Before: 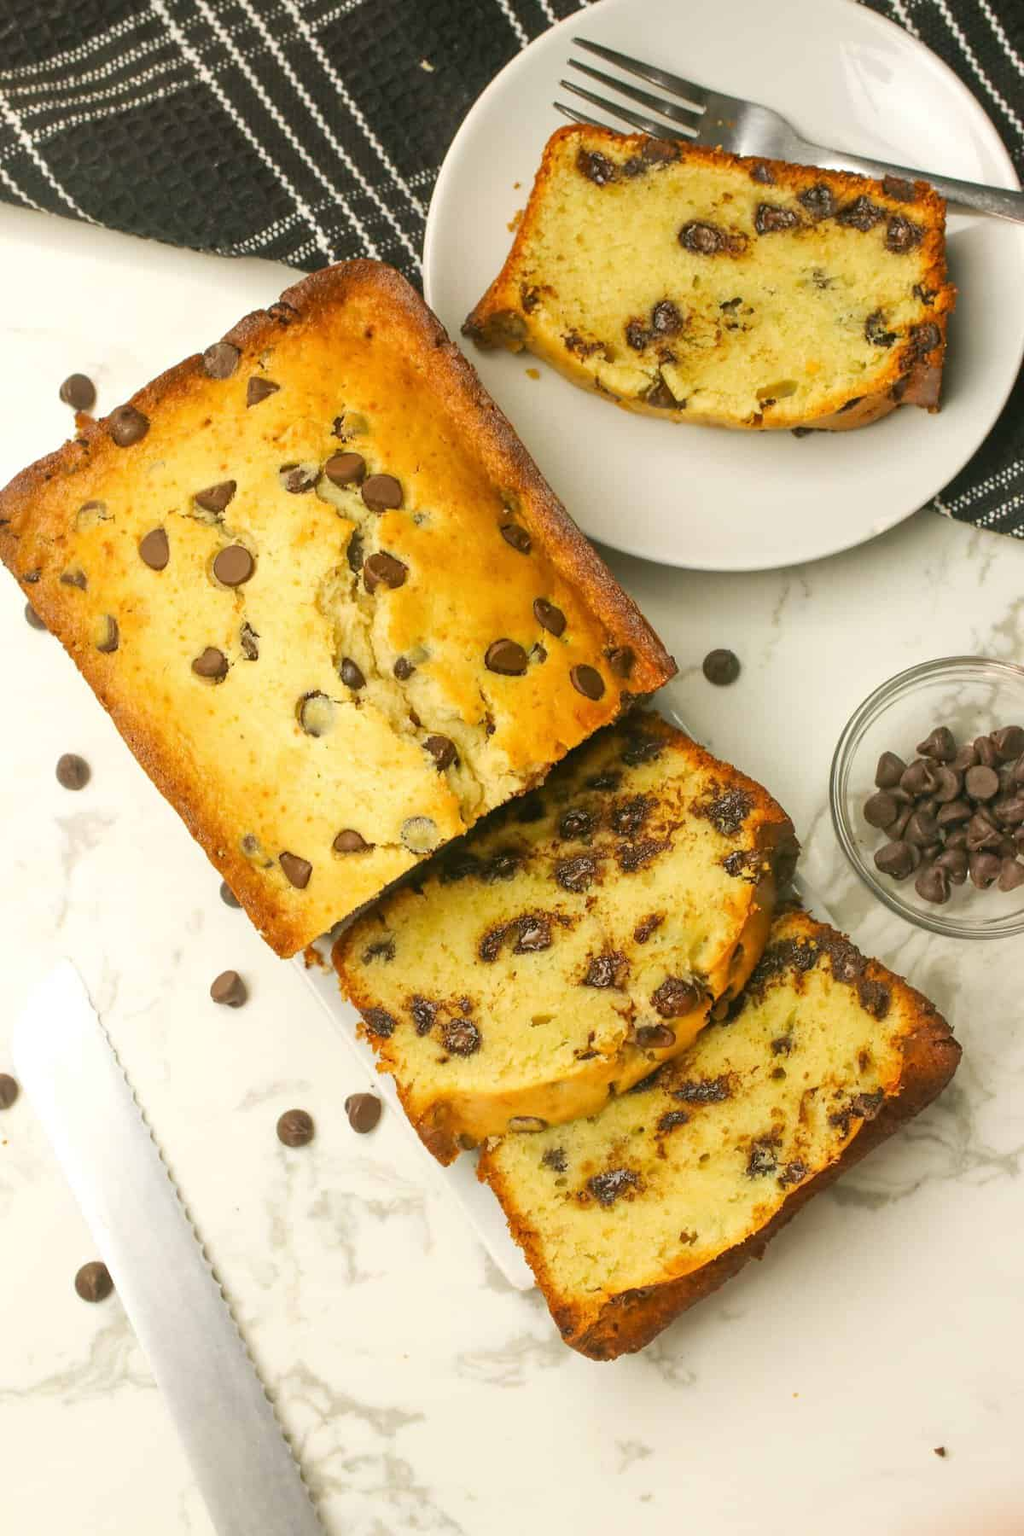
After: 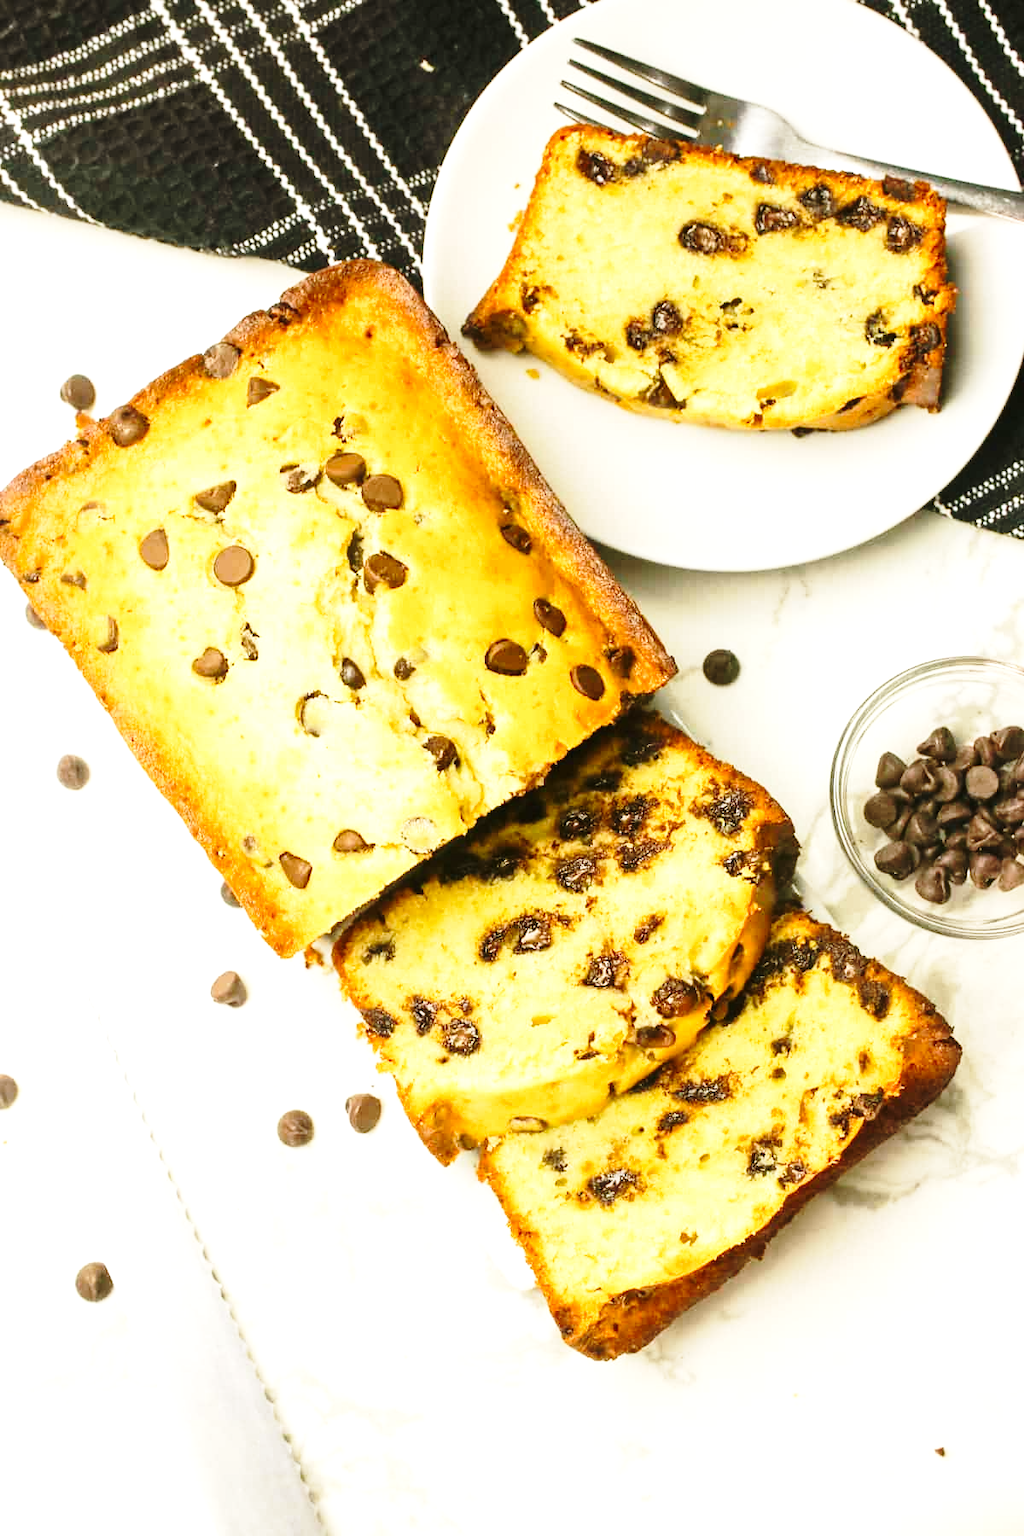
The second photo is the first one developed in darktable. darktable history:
base curve: curves: ch0 [(0, 0) (0.028, 0.03) (0.121, 0.232) (0.46, 0.748) (0.859, 0.968) (1, 1)], preserve colors none
tone equalizer: -8 EV -0.75 EV, -7 EV -0.7 EV, -6 EV -0.6 EV, -5 EV -0.4 EV, -3 EV 0.4 EV, -2 EV 0.6 EV, -1 EV 0.7 EV, +0 EV 0.75 EV, edges refinement/feathering 500, mask exposure compensation -1.57 EV, preserve details no
